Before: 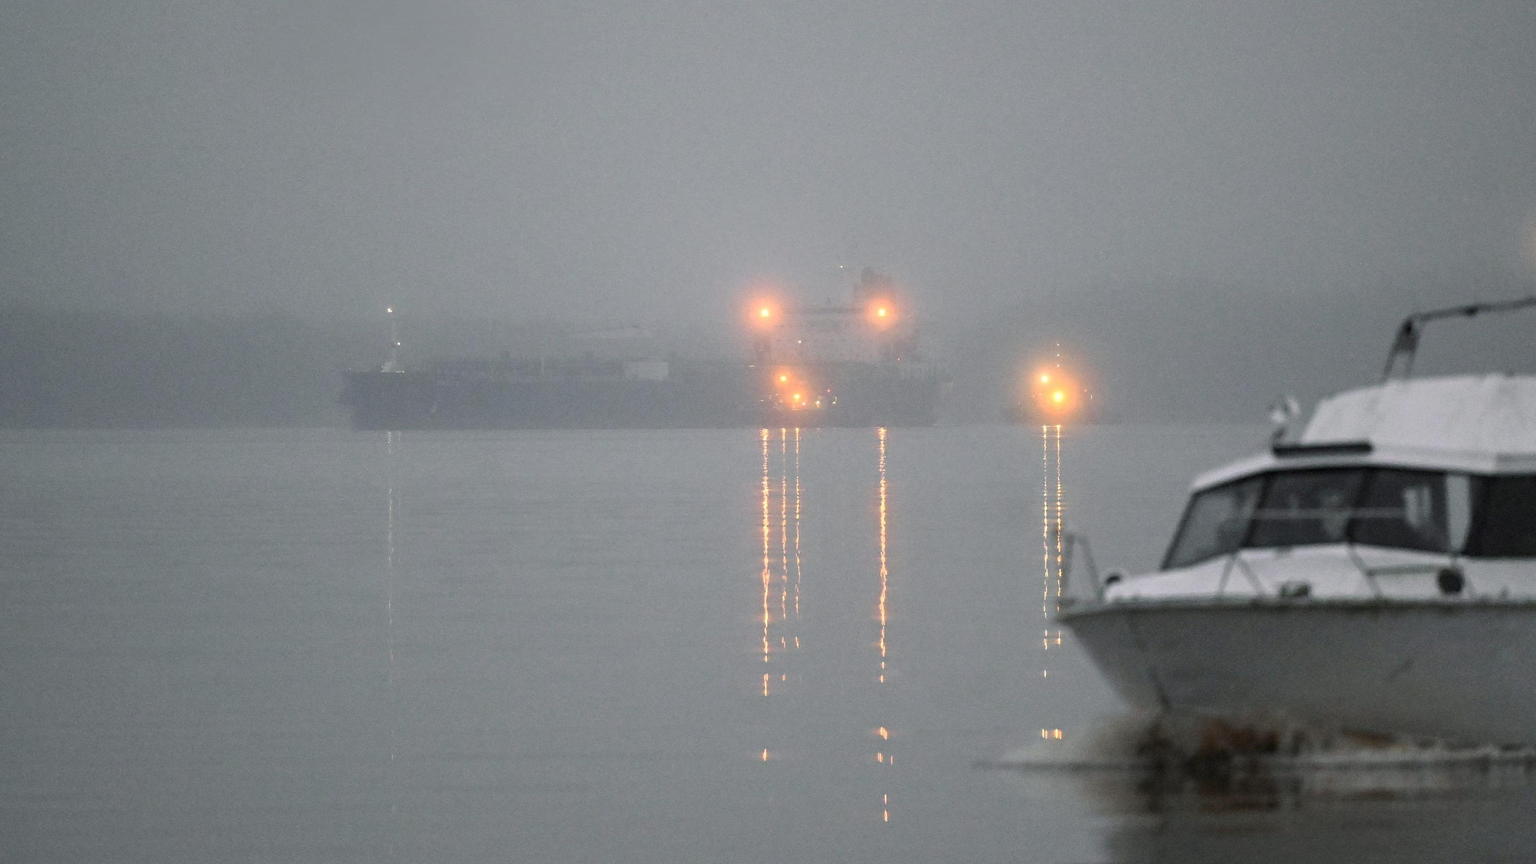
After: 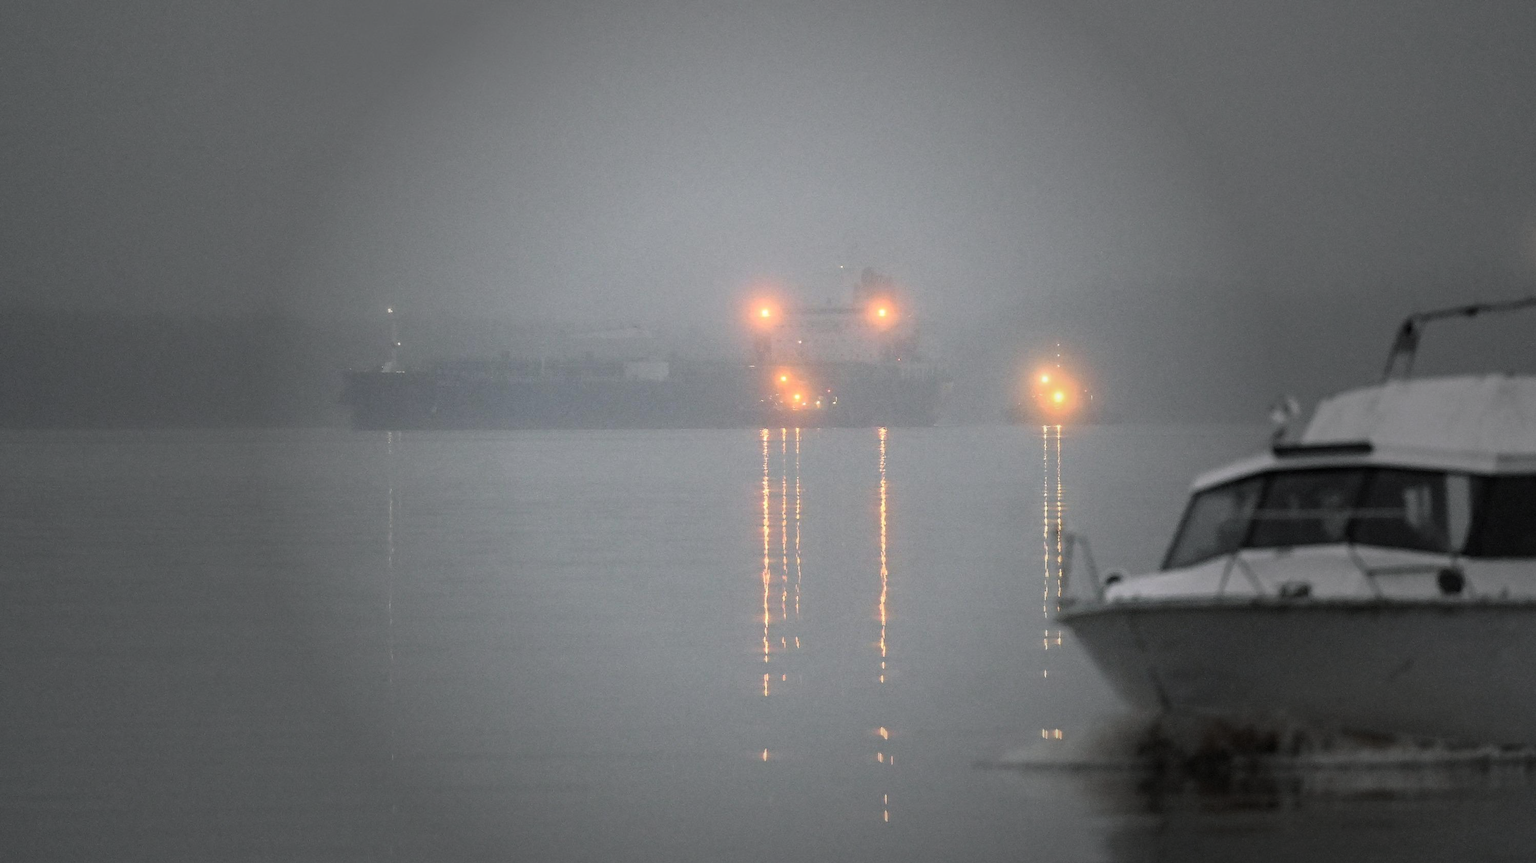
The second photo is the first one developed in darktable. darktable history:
vignetting: fall-off start 31.54%, fall-off radius 35.38%
